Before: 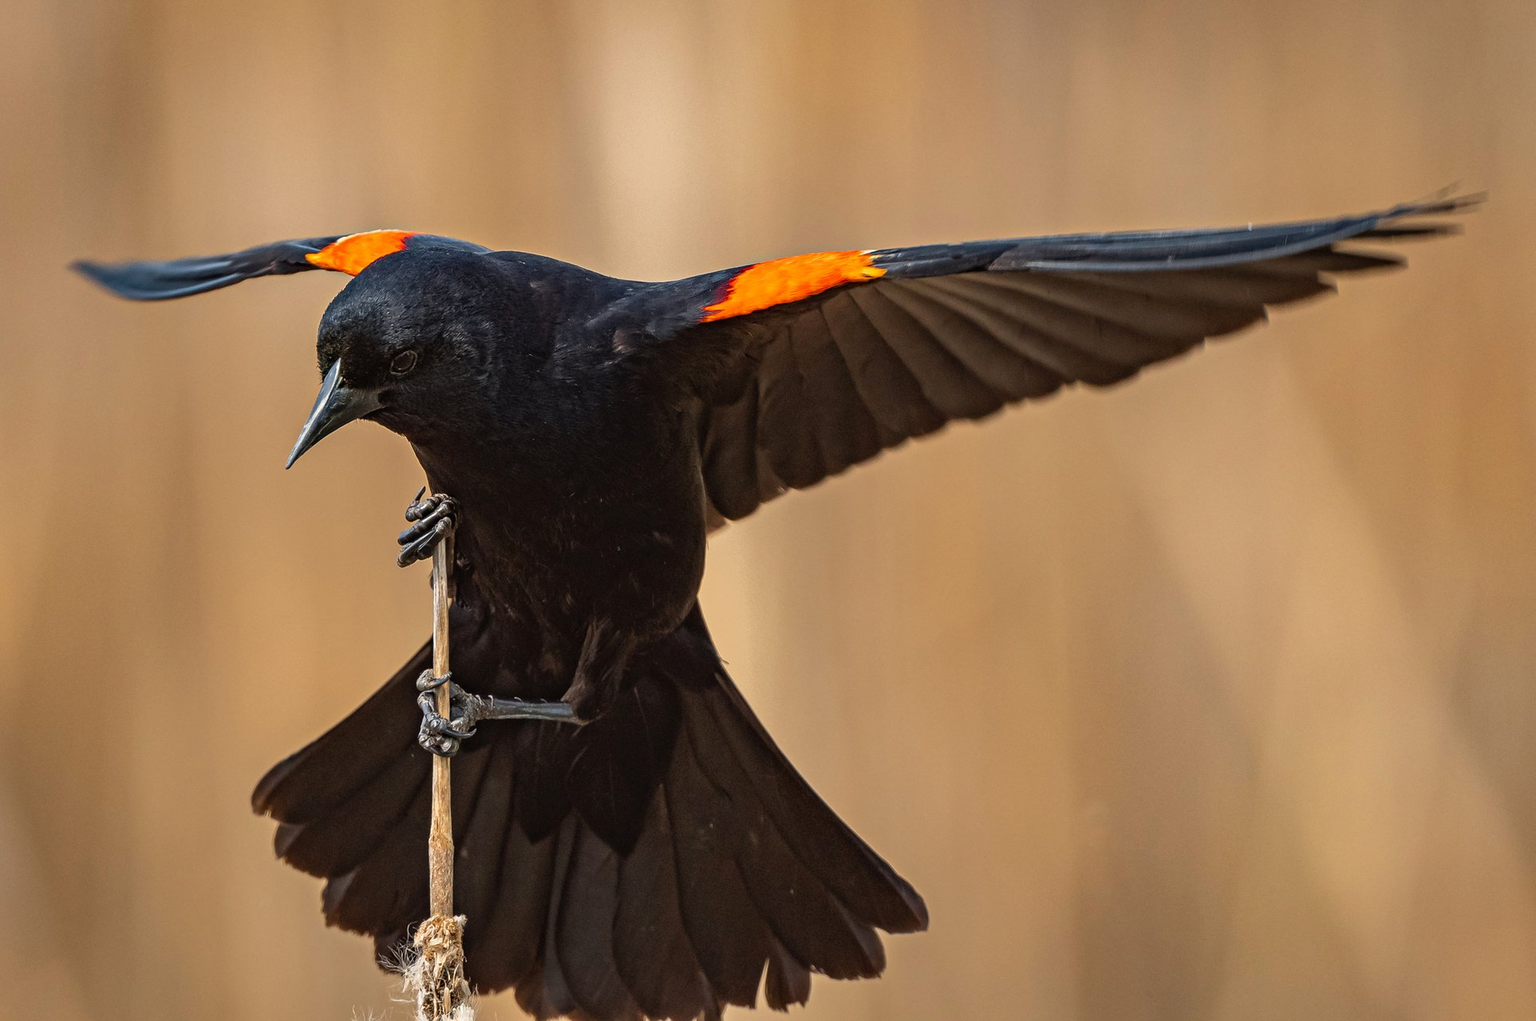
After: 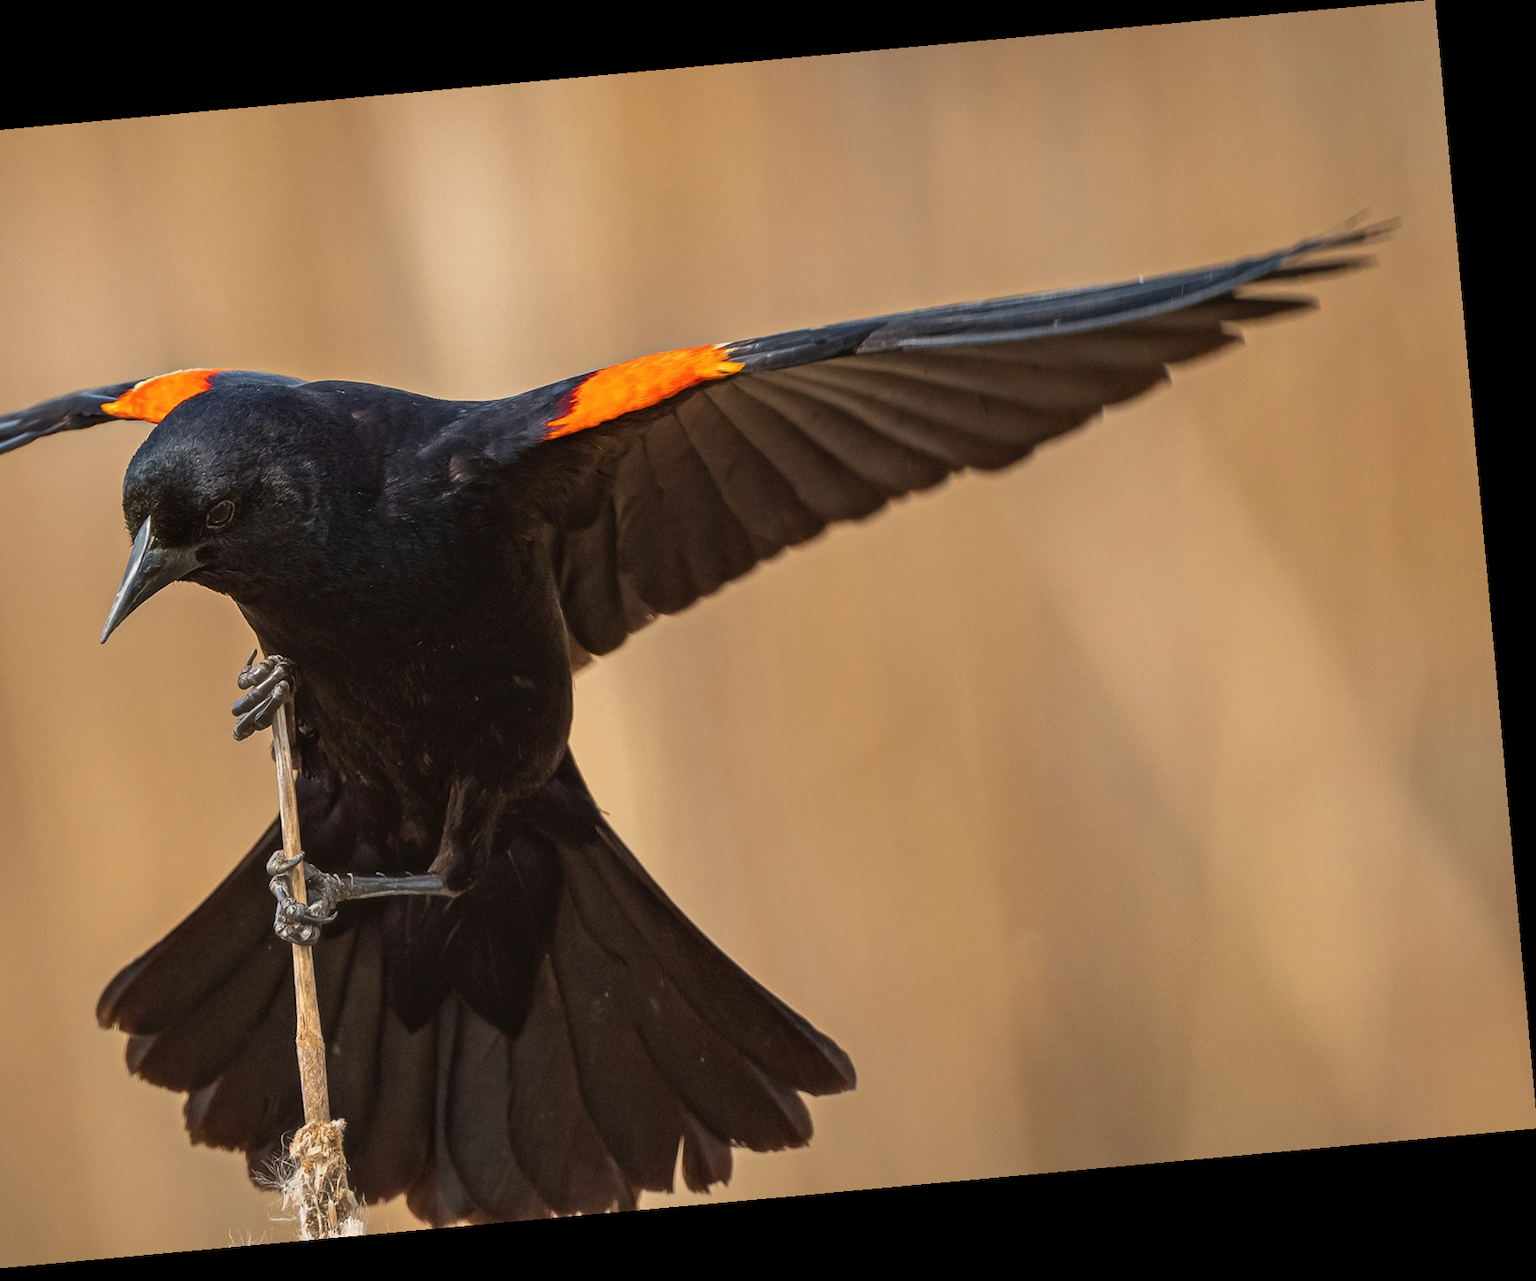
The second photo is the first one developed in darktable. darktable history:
crop and rotate: left 14.584%
rotate and perspective: rotation -5.2°, automatic cropping off
haze removal: strength -0.09, distance 0.358, compatibility mode true, adaptive false
